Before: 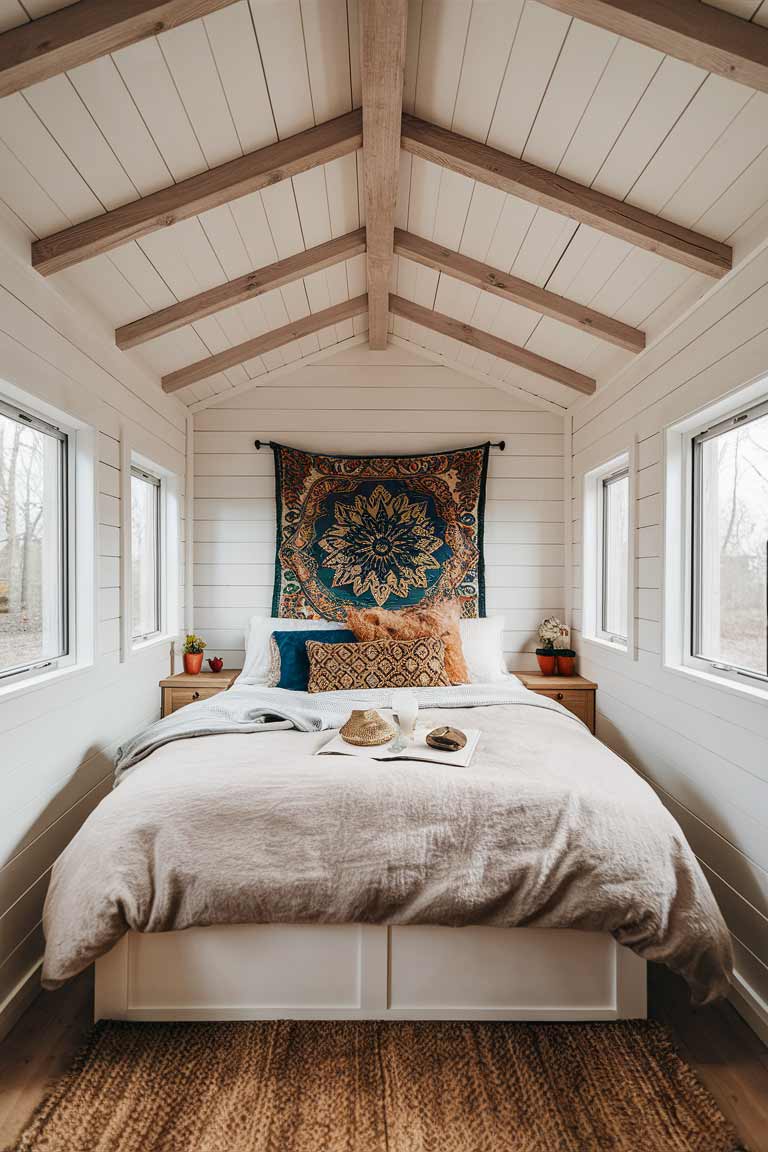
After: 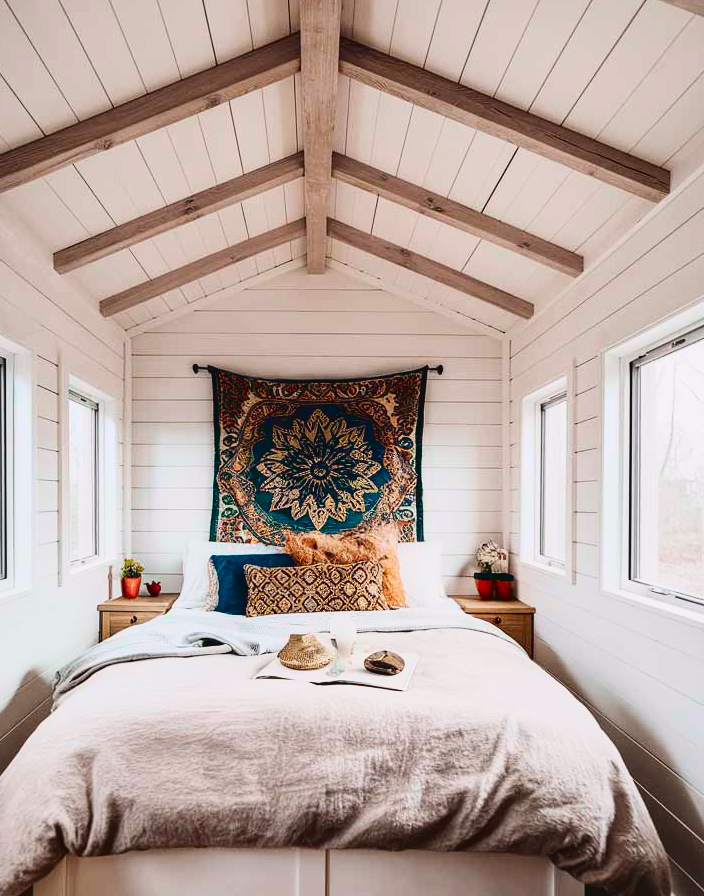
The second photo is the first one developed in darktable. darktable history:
crop: left 8.155%, top 6.611%, bottom 15.385%
tone curve: curves: ch0 [(0, 0.031) (0.139, 0.084) (0.311, 0.278) (0.495, 0.544) (0.718, 0.816) (0.841, 0.909) (1, 0.967)]; ch1 [(0, 0) (0.272, 0.249) (0.388, 0.385) (0.479, 0.456) (0.495, 0.497) (0.538, 0.55) (0.578, 0.595) (0.707, 0.778) (1, 1)]; ch2 [(0, 0) (0.125, 0.089) (0.353, 0.329) (0.443, 0.408) (0.502, 0.495) (0.56, 0.553) (0.608, 0.631) (1, 1)], color space Lab, independent channels, preserve colors none
